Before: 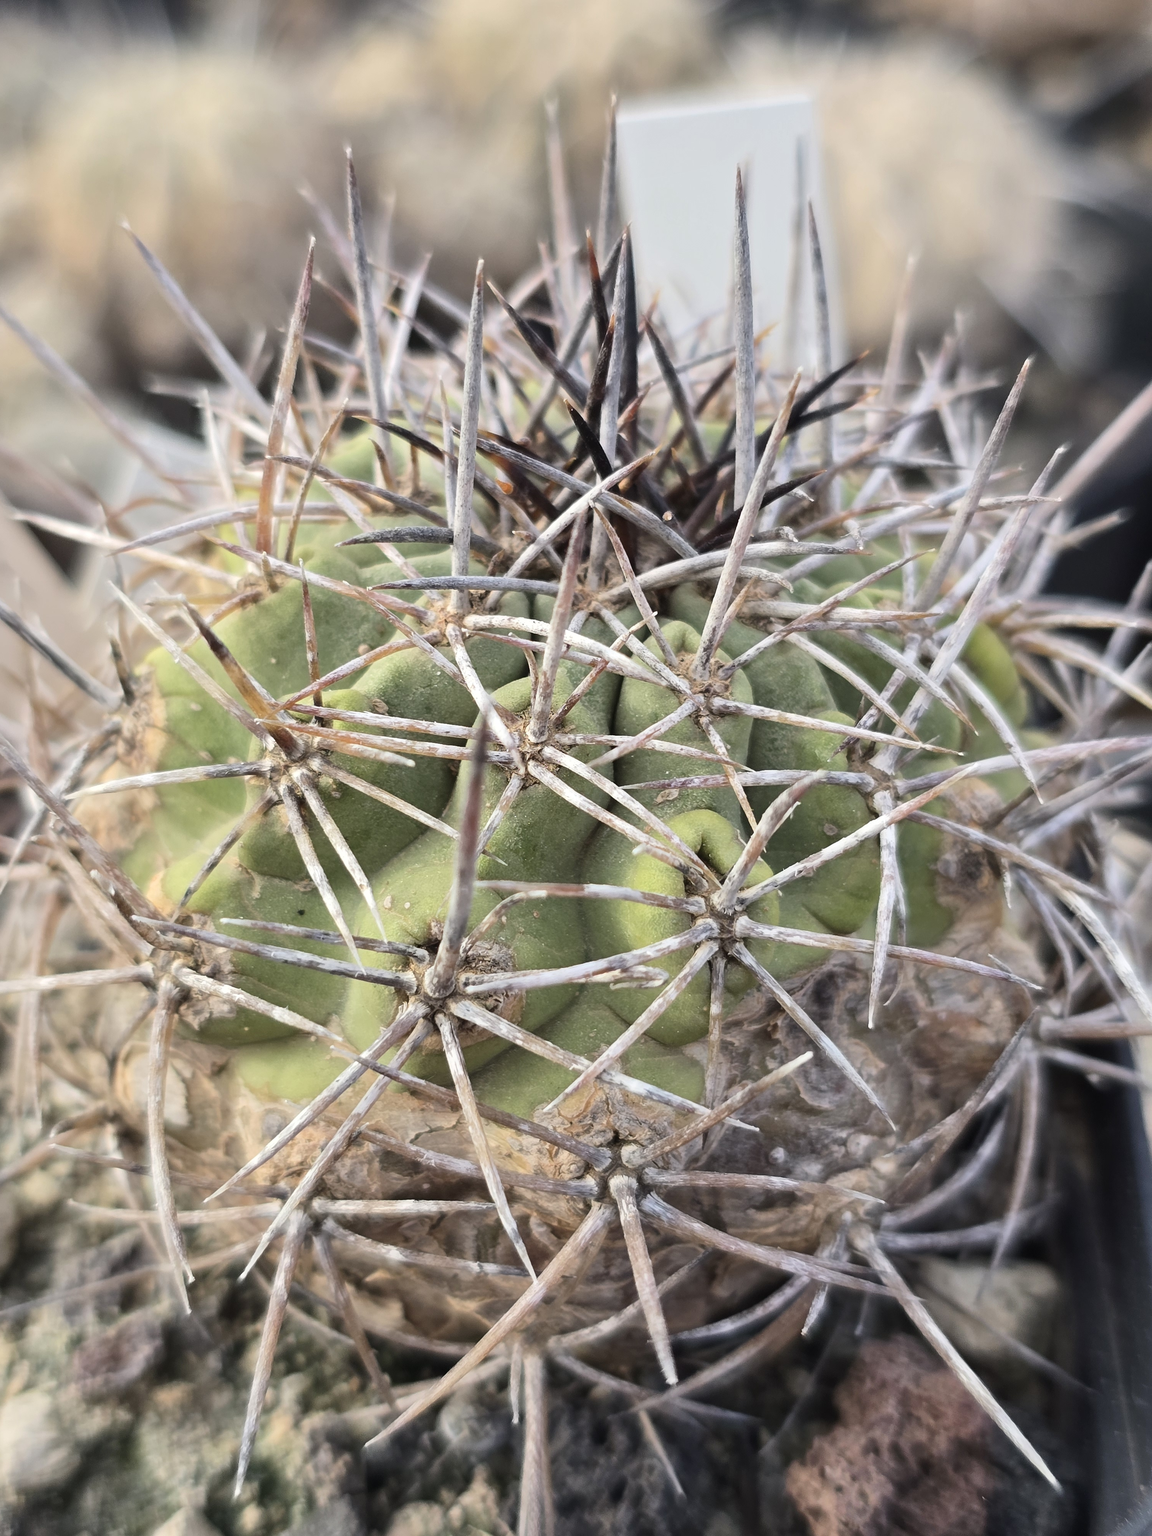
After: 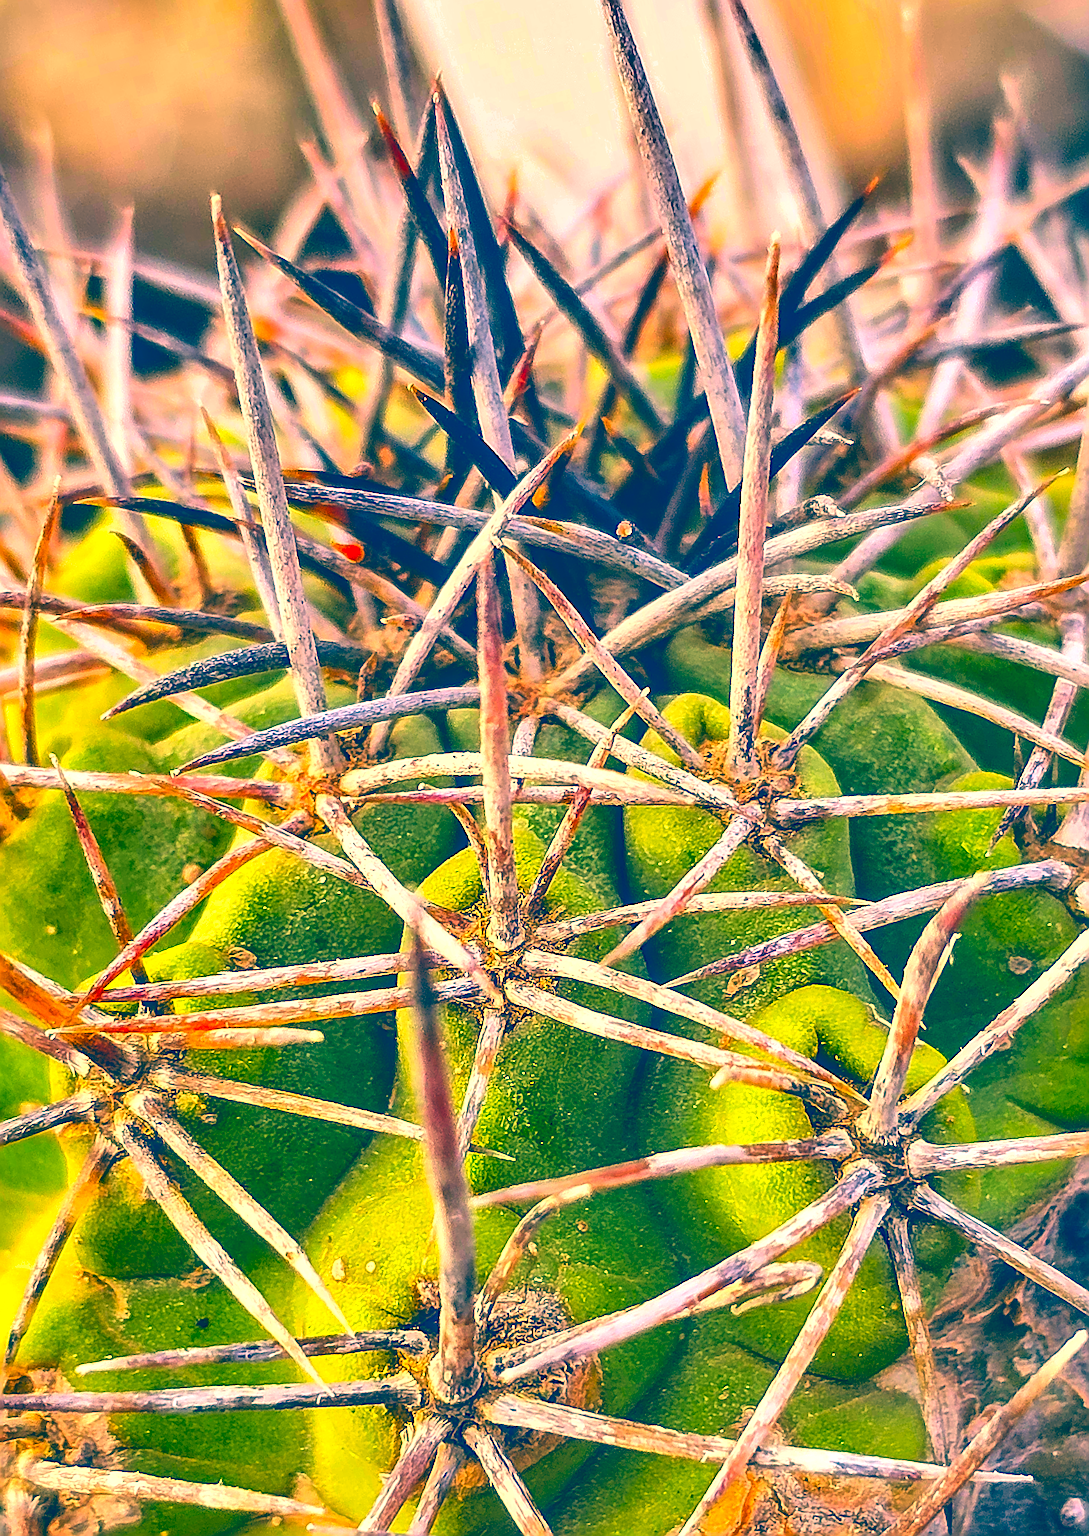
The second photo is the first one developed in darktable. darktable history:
sharpen: amount 2
crop: left 3.015%, top 8.969%, right 9.647%, bottom 26.457%
color correction: saturation 3
local contrast: detail 130%
shadows and highlights: shadows 25, highlights -48, soften with gaussian
rotate and perspective: rotation -14.8°, crop left 0.1, crop right 0.903, crop top 0.25, crop bottom 0.748
tone equalizer: -8 EV -0.417 EV, -7 EV -0.389 EV, -6 EV -0.333 EV, -5 EV -0.222 EV, -3 EV 0.222 EV, -2 EV 0.333 EV, -1 EV 0.389 EV, +0 EV 0.417 EV, edges refinement/feathering 500, mask exposure compensation -1.57 EV, preserve details no
color balance: lift [1.006, 0.985, 1.002, 1.015], gamma [1, 0.953, 1.008, 1.047], gain [1.076, 1.13, 1.004, 0.87]
